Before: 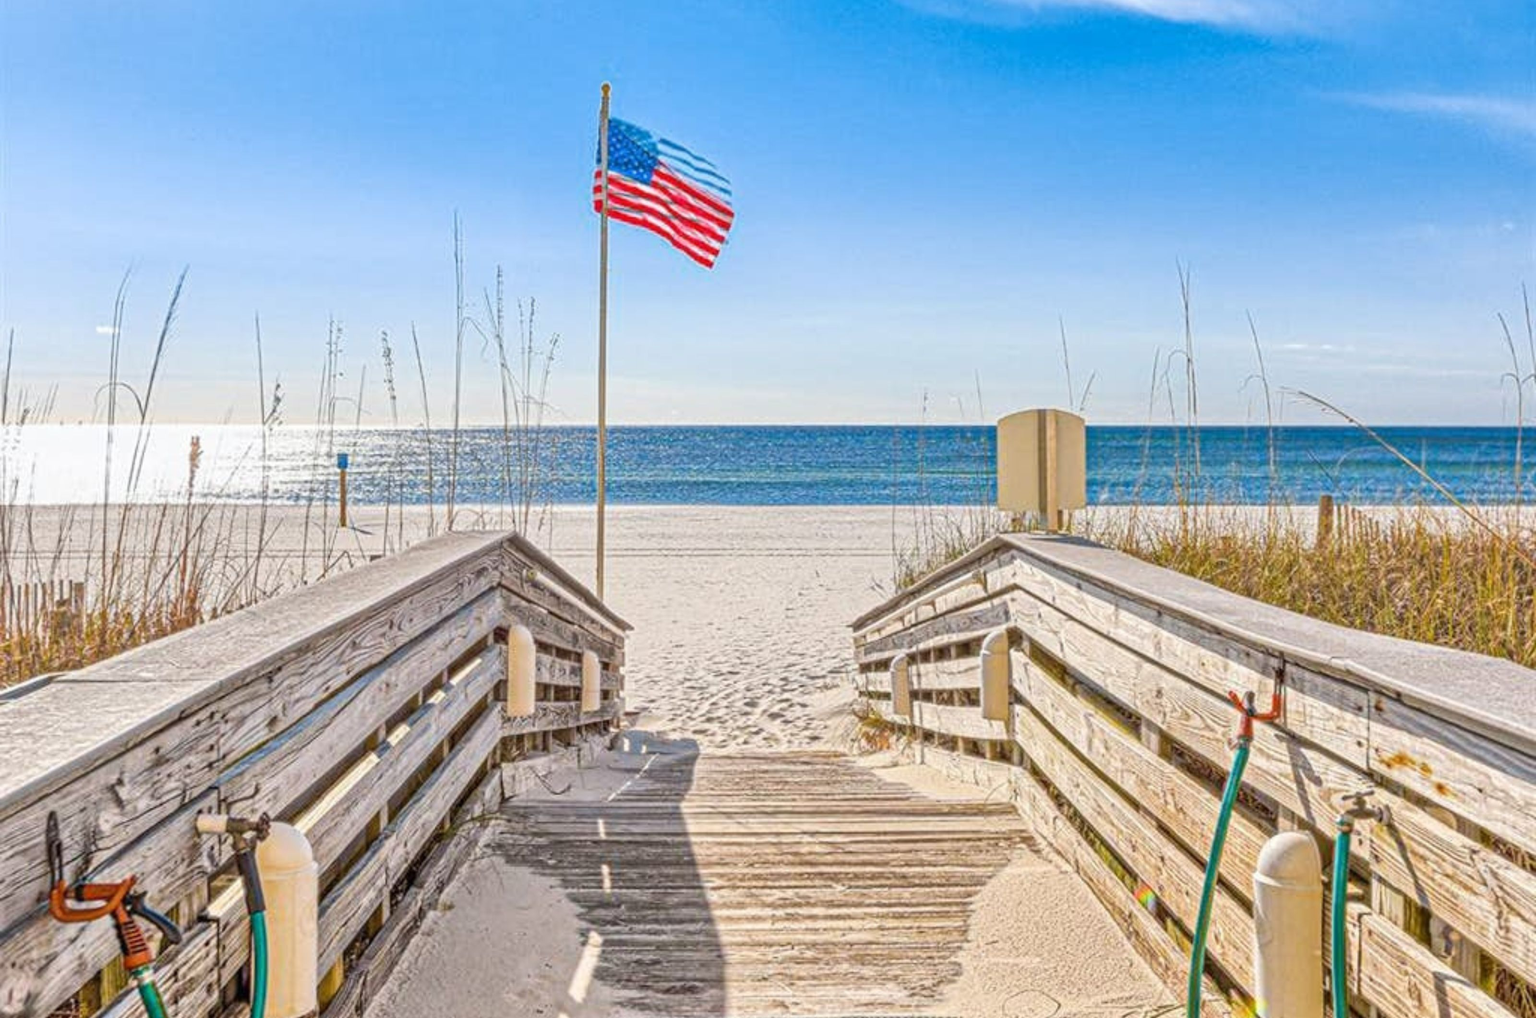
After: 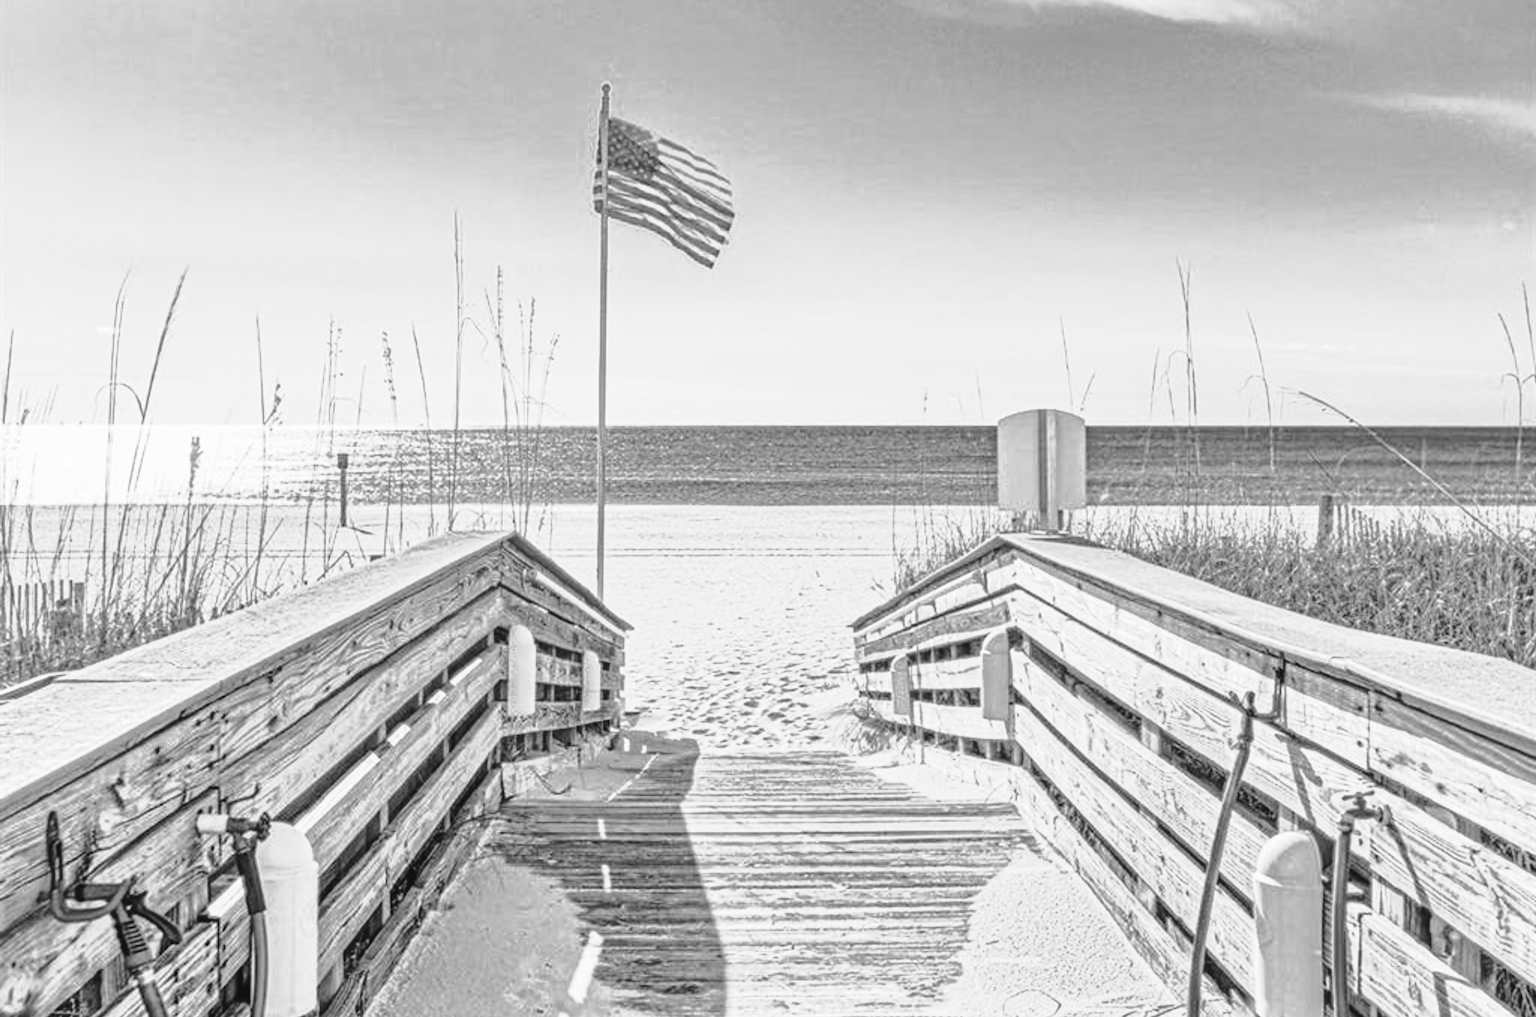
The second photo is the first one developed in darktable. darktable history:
tone curve: curves: ch0 [(0, 0.039) (0.194, 0.159) (0.469, 0.544) (0.693, 0.77) (0.751, 0.871) (1, 1)]; ch1 [(0, 0) (0.508, 0.506) (0.547, 0.563) (0.592, 0.631) (0.715, 0.706) (1, 1)]; ch2 [(0, 0) (0.243, 0.175) (0.362, 0.301) (0.492, 0.515) (0.544, 0.557) (0.595, 0.612) (0.631, 0.641) (1, 1)], color space Lab, independent channels, preserve colors none
monochrome: on, module defaults
tone equalizer: on, module defaults
